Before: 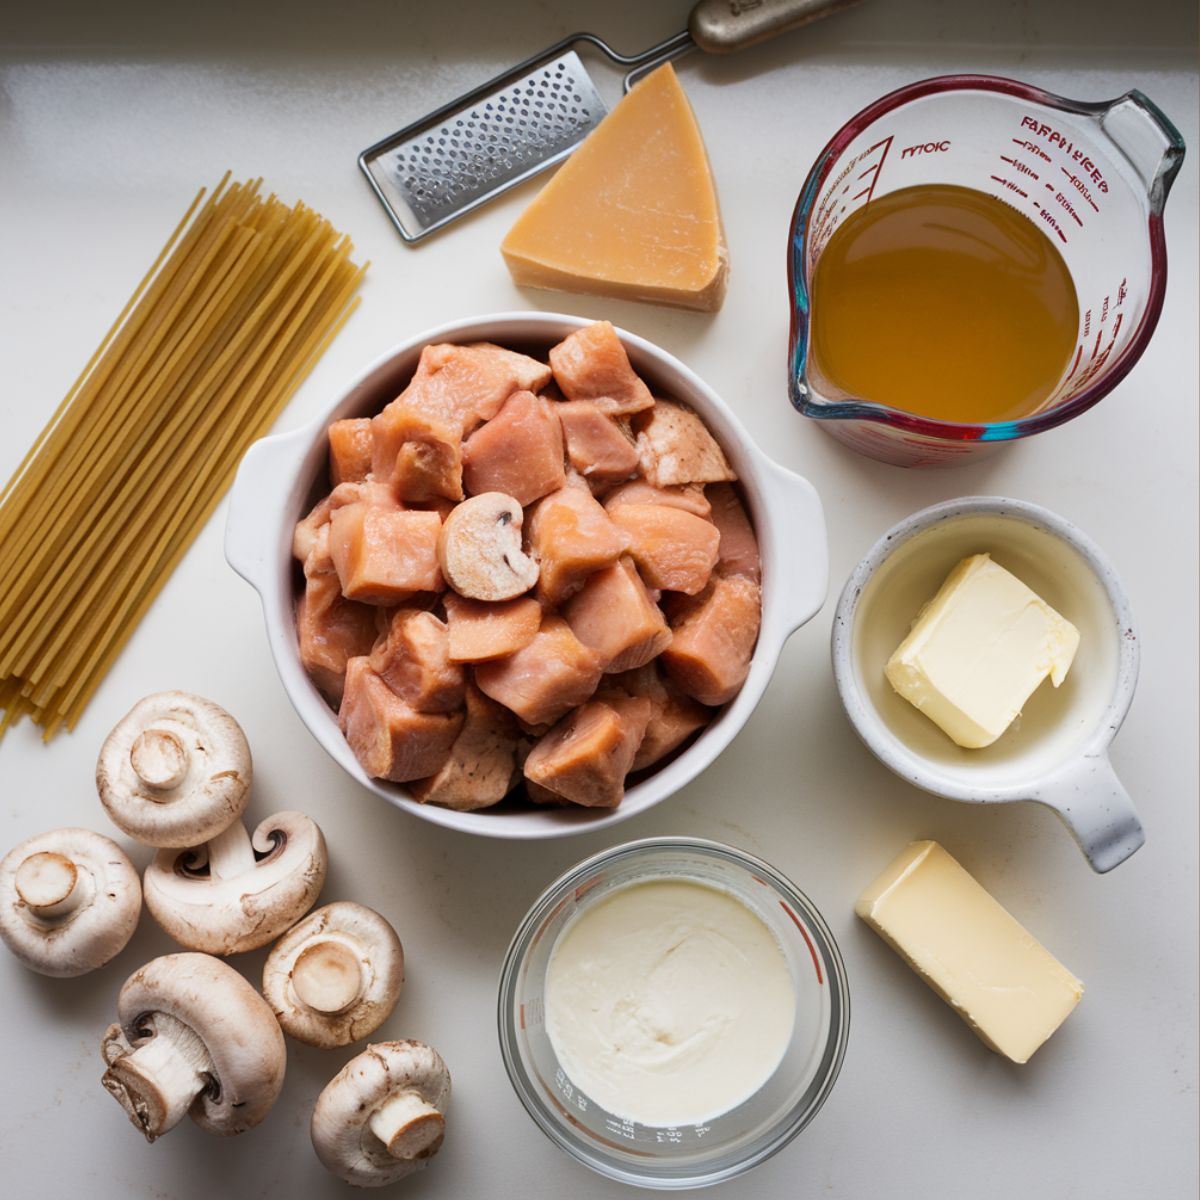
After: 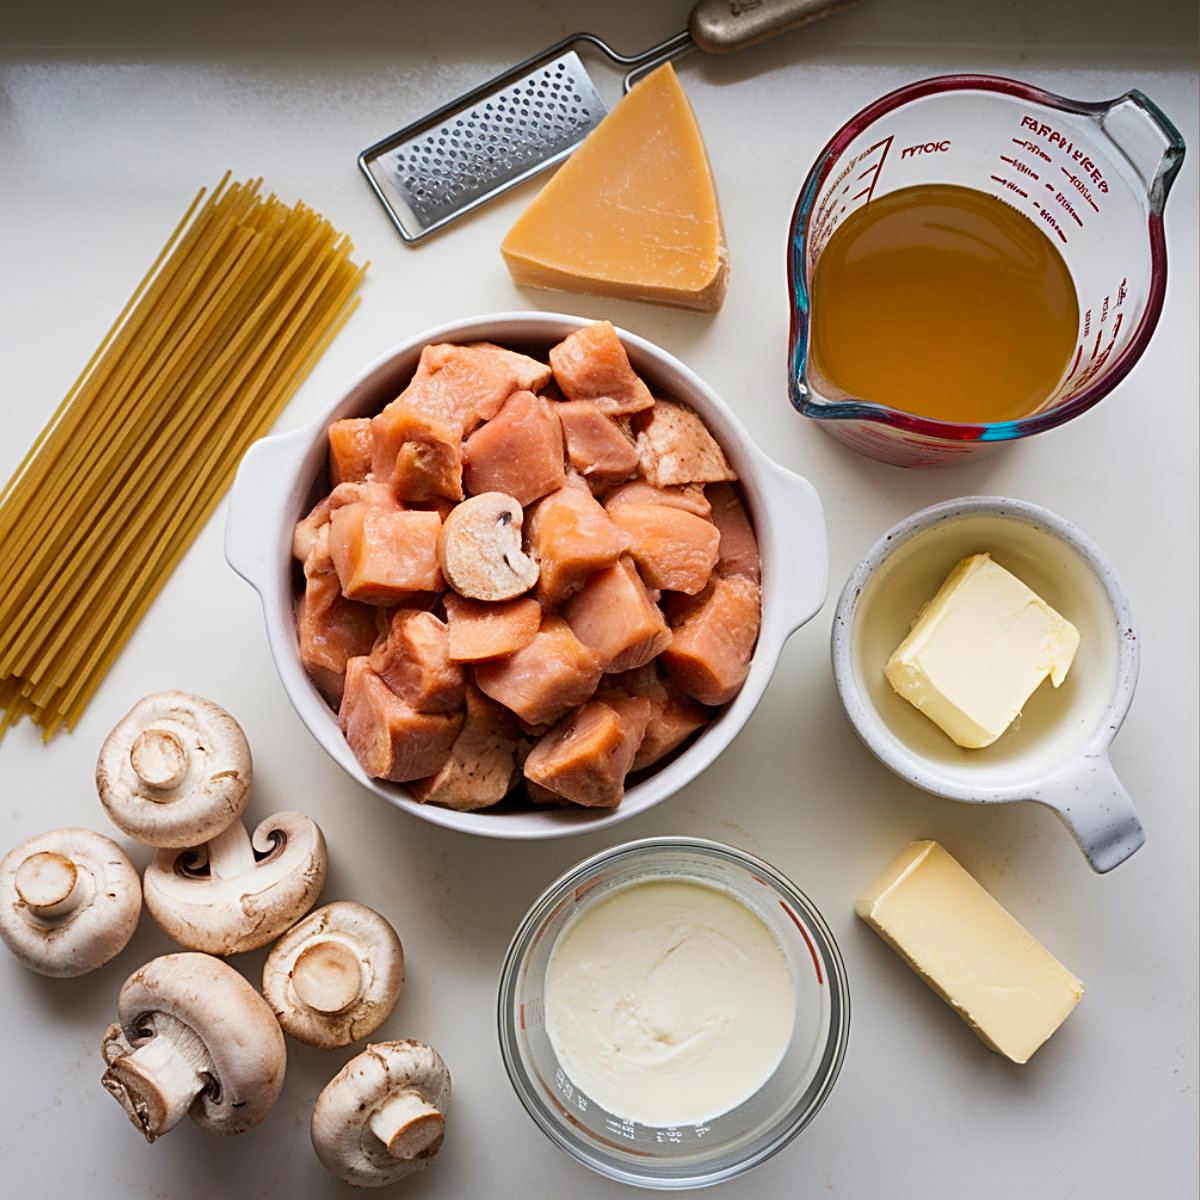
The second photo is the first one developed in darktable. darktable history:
contrast brightness saturation: contrast 0.04, saturation 0.16
sharpen: radius 2.767
